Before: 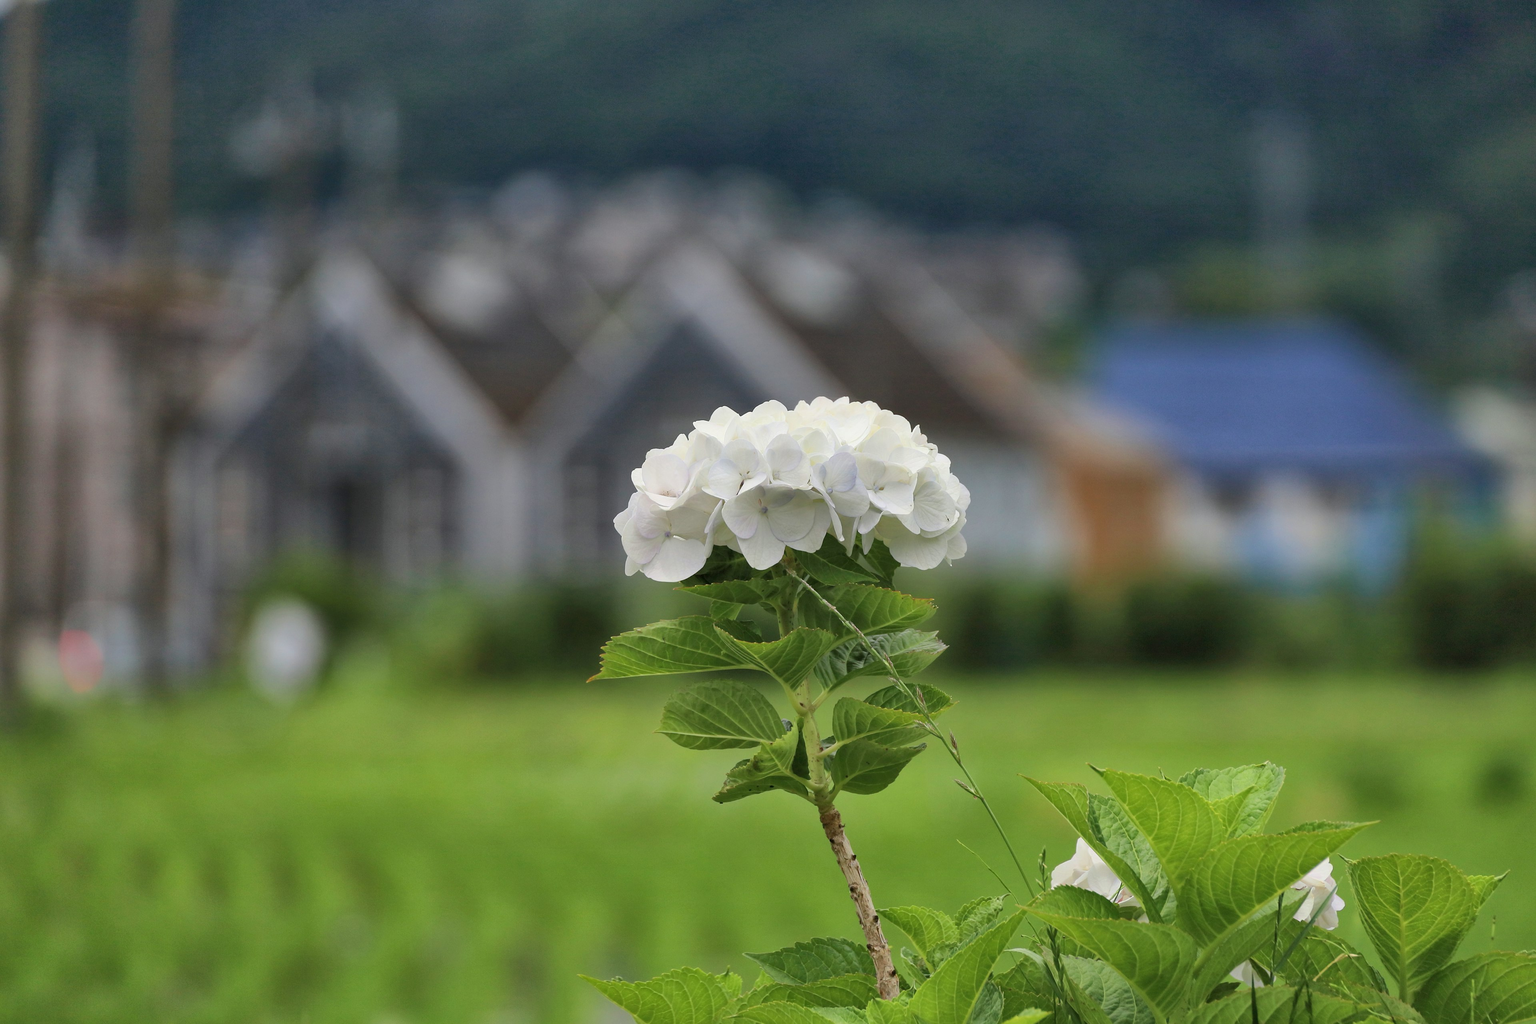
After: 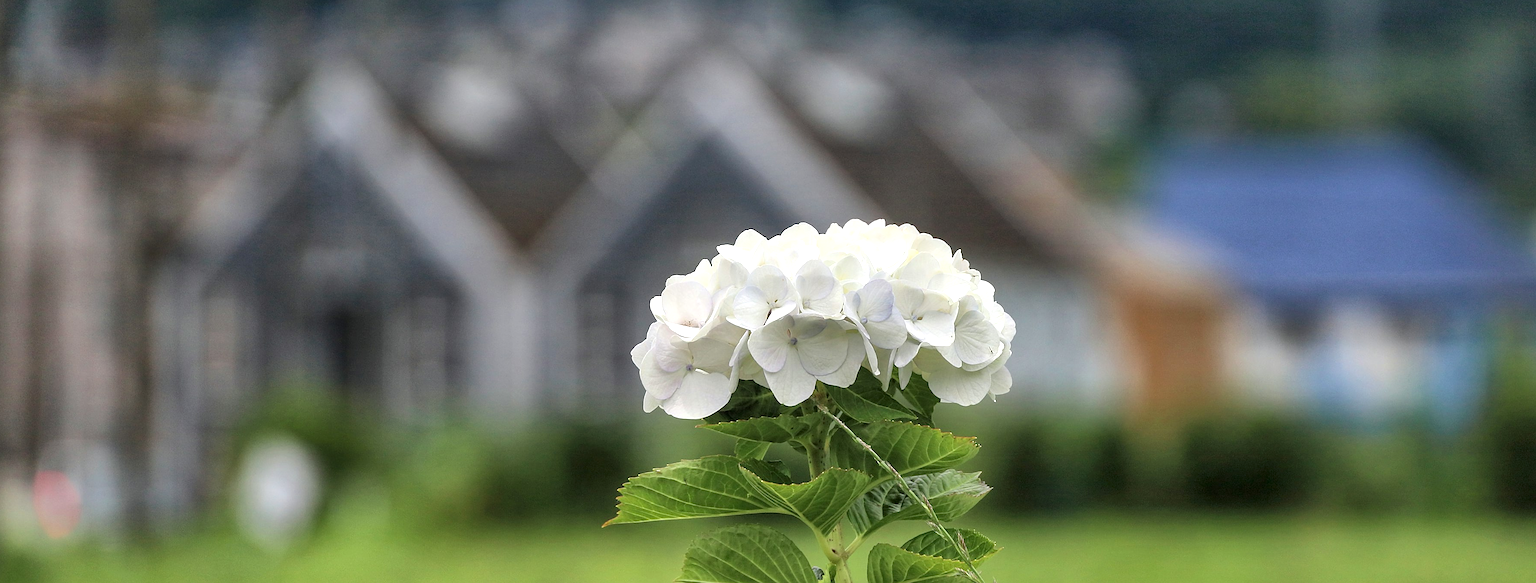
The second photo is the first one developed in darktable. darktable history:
tone equalizer: -8 EV -0.45 EV, -7 EV -0.41 EV, -6 EV -0.307 EV, -5 EV -0.23 EV, -3 EV 0.255 EV, -2 EV 0.322 EV, -1 EV 0.406 EV, +0 EV 0.395 EV
crop: left 1.849%, top 18.907%, right 5.377%, bottom 28.199%
local contrast: on, module defaults
sharpen: on, module defaults
